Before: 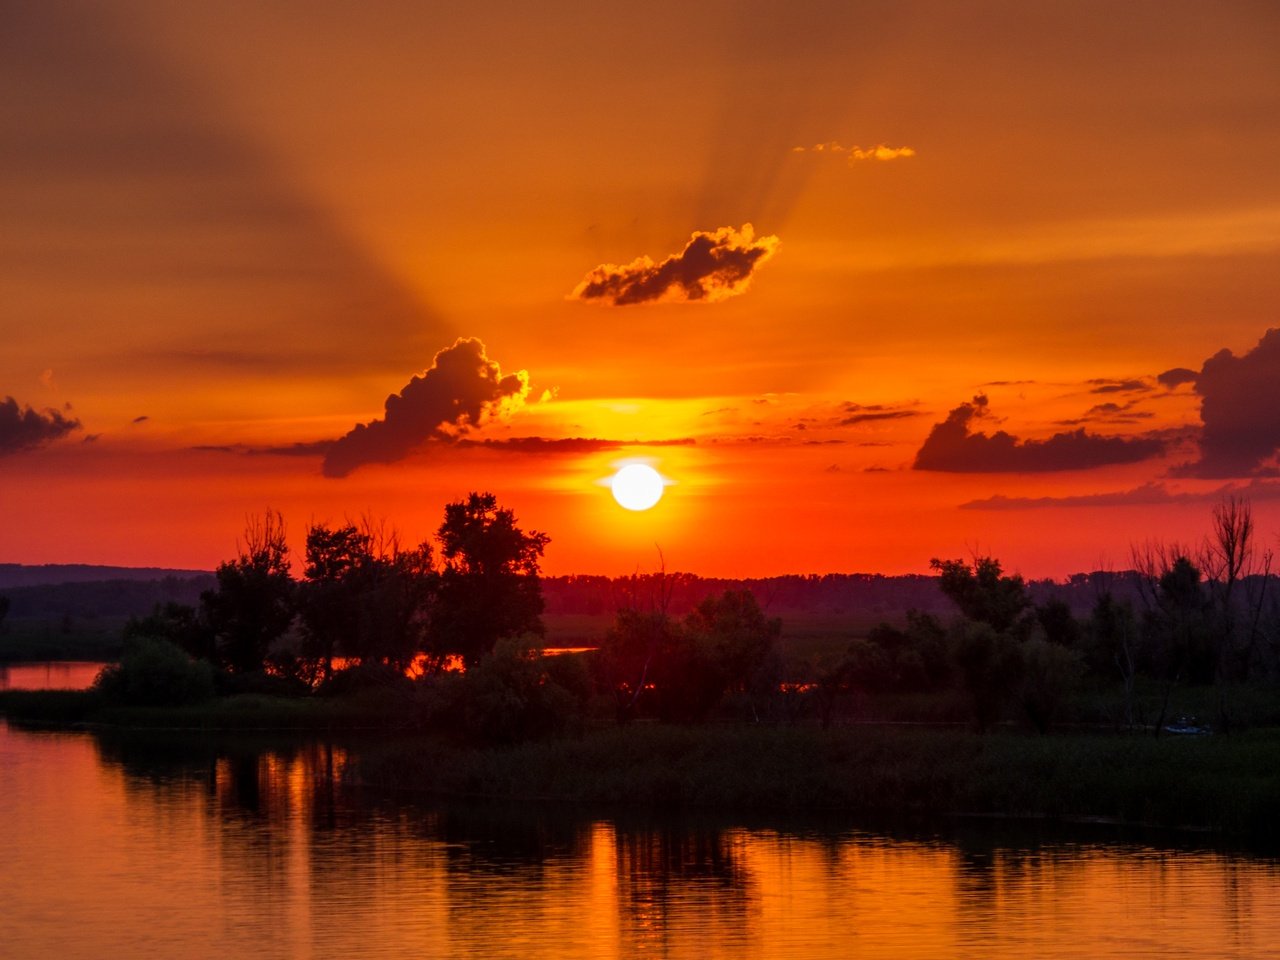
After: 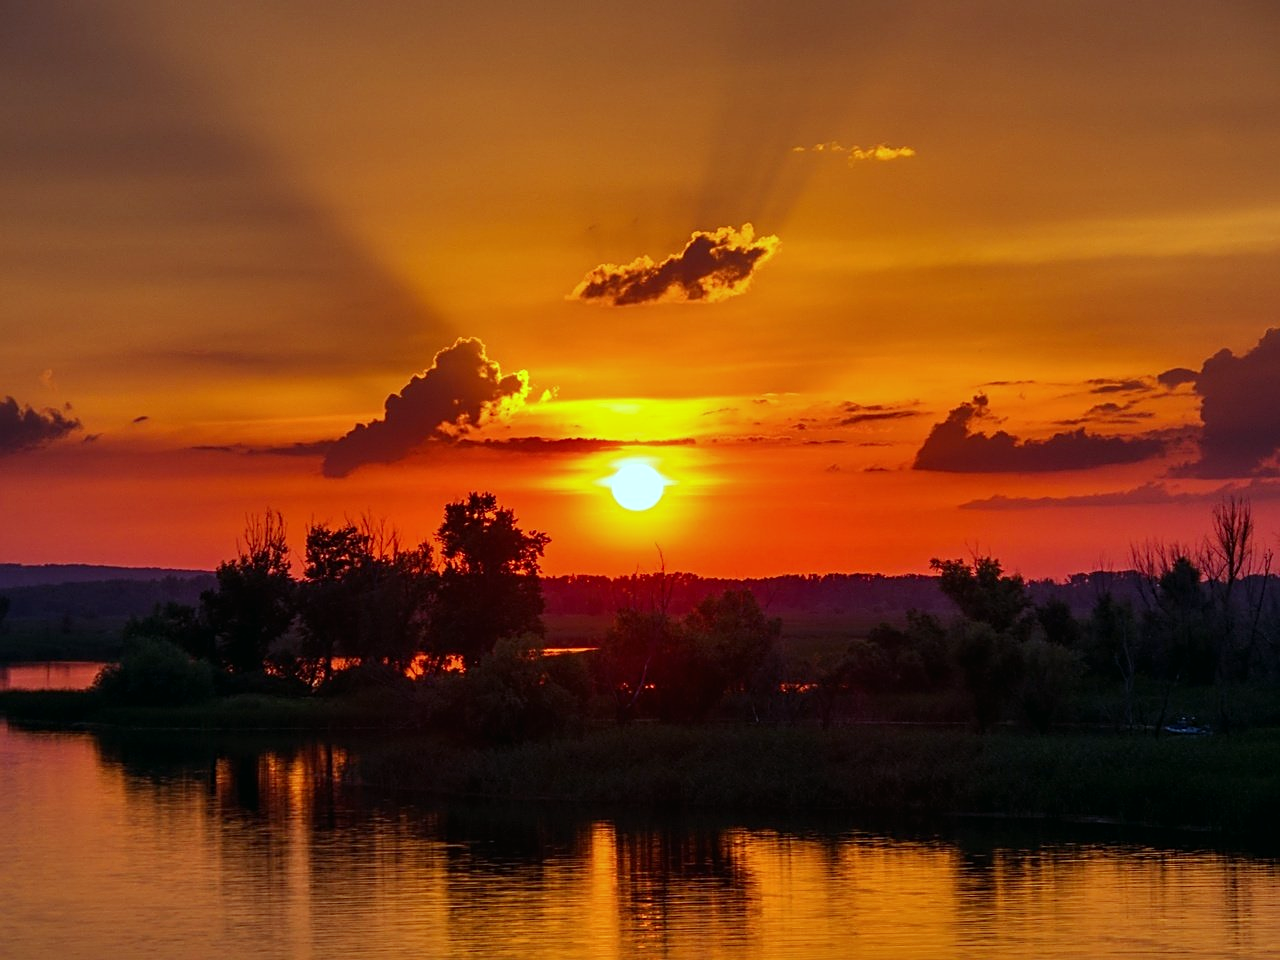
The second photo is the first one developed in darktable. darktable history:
sharpen: on, module defaults
contrast brightness saturation: contrast 0.1, brightness 0.02, saturation 0.02
color balance: mode lift, gamma, gain (sRGB), lift [0.997, 0.979, 1.021, 1.011], gamma [1, 1.084, 0.916, 0.998], gain [1, 0.87, 1.13, 1.101], contrast 4.55%, contrast fulcrum 38.24%, output saturation 104.09%
